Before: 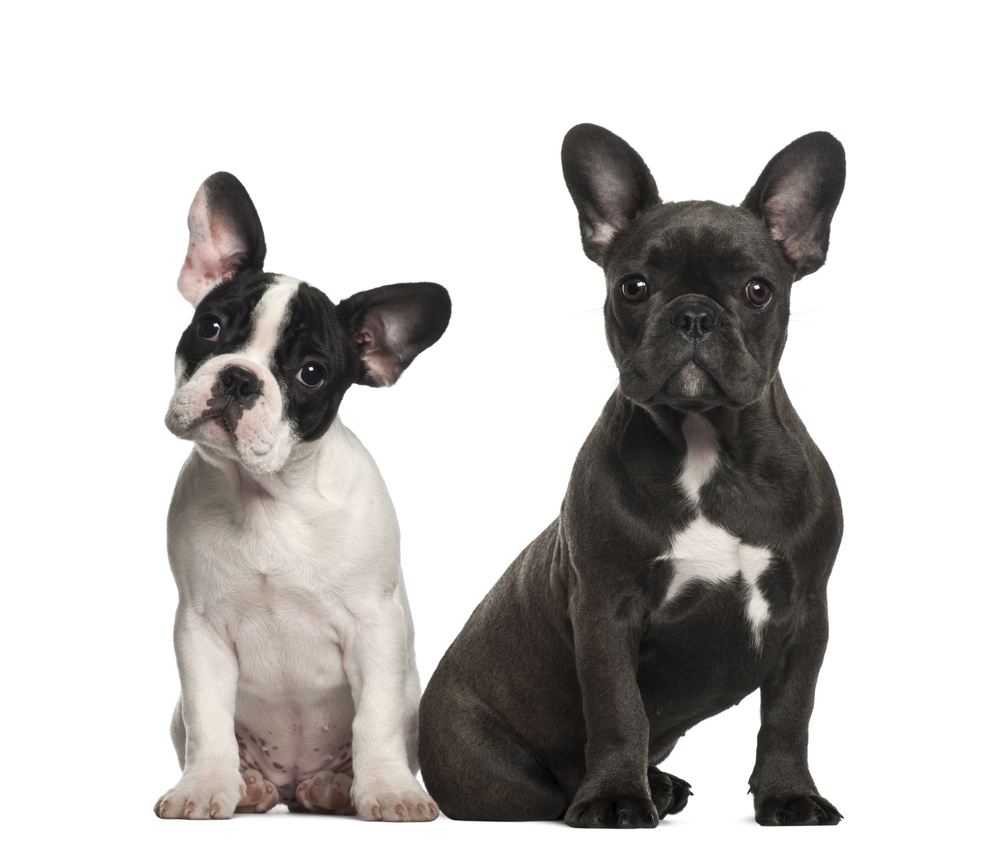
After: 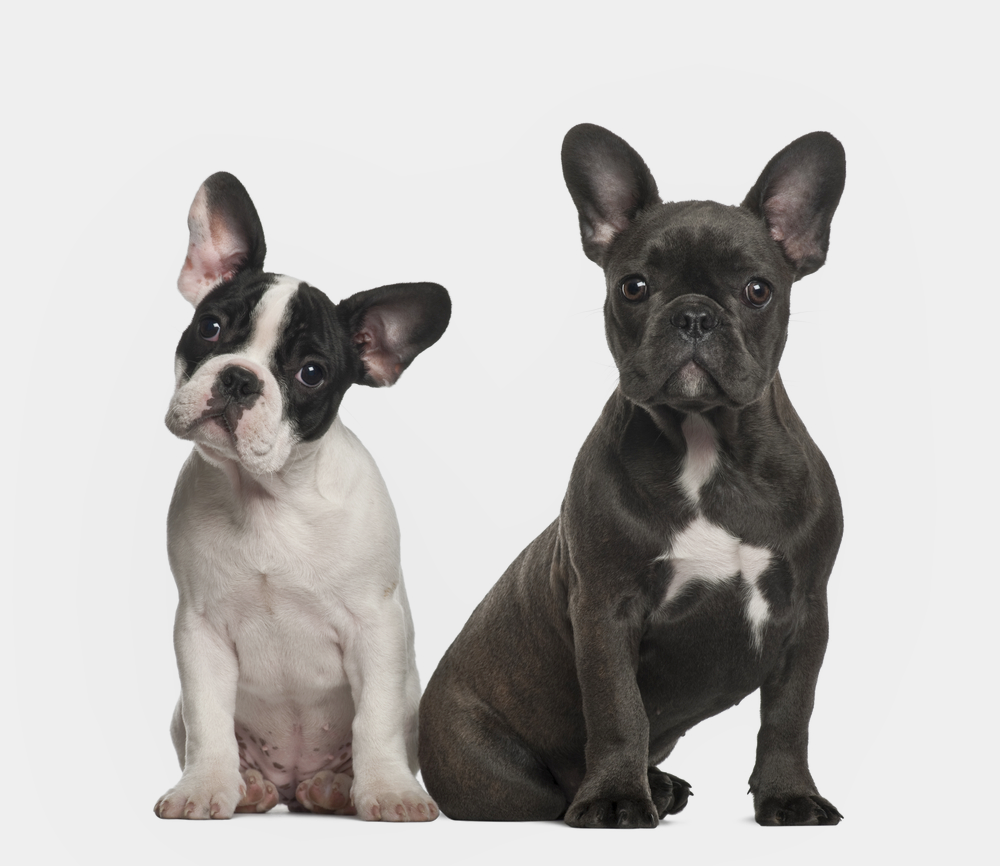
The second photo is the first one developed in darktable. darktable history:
white balance: emerald 1
tone equalizer: -8 EV 0.25 EV, -7 EV 0.417 EV, -6 EV 0.417 EV, -5 EV 0.25 EV, -3 EV -0.25 EV, -2 EV -0.417 EV, -1 EV -0.417 EV, +0 EV -0.25 EV, edges refinement/feathering 500, mask exposure compensation -1.57 EV, preserve details guided filter
shadows and highlights: shadows 0, highlights 40
